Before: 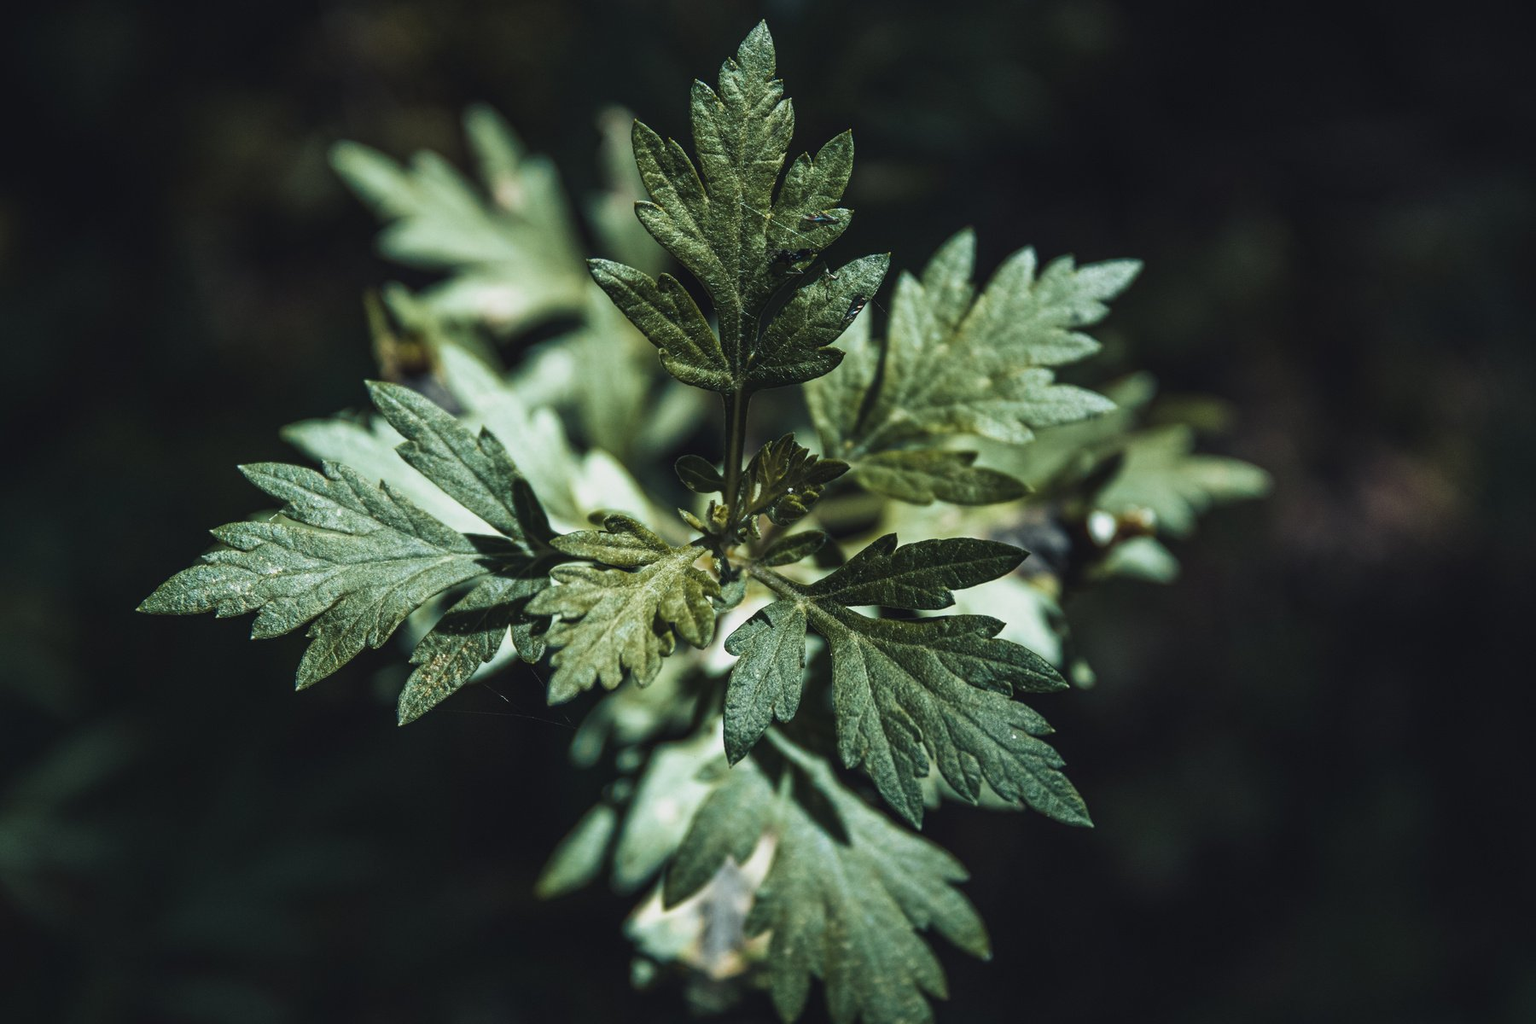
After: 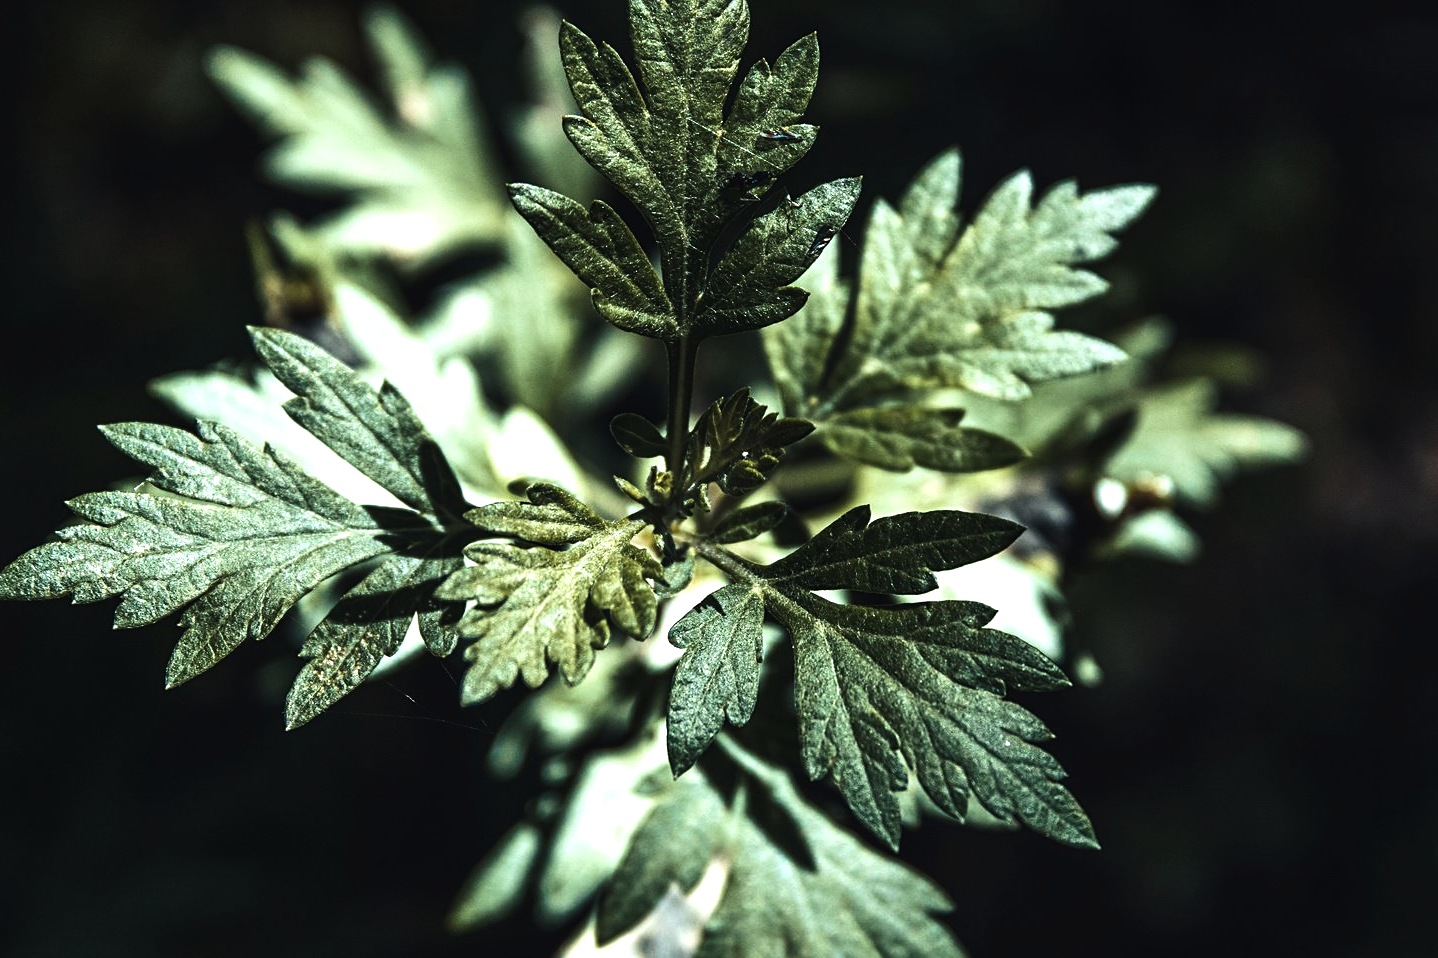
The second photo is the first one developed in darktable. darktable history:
tone equalizer: -8 EV -1.08 EV, -7 EV -1.01 EV, -6 EV -0.867 EV, -5 EV -0.578 EV, -3 EV 0.578 EV, -2 EV 0.867 EV, -1 EV 1.01 EV, +0 EV 1.08 EV, edges refinement/feathering 500, mask exposure compensation -1.57 EV, preserve details no
sharpen: amount 0.2
crop and rotate: left 10.071%, top 10.071%, right 10.02%, bottom 10.02%
